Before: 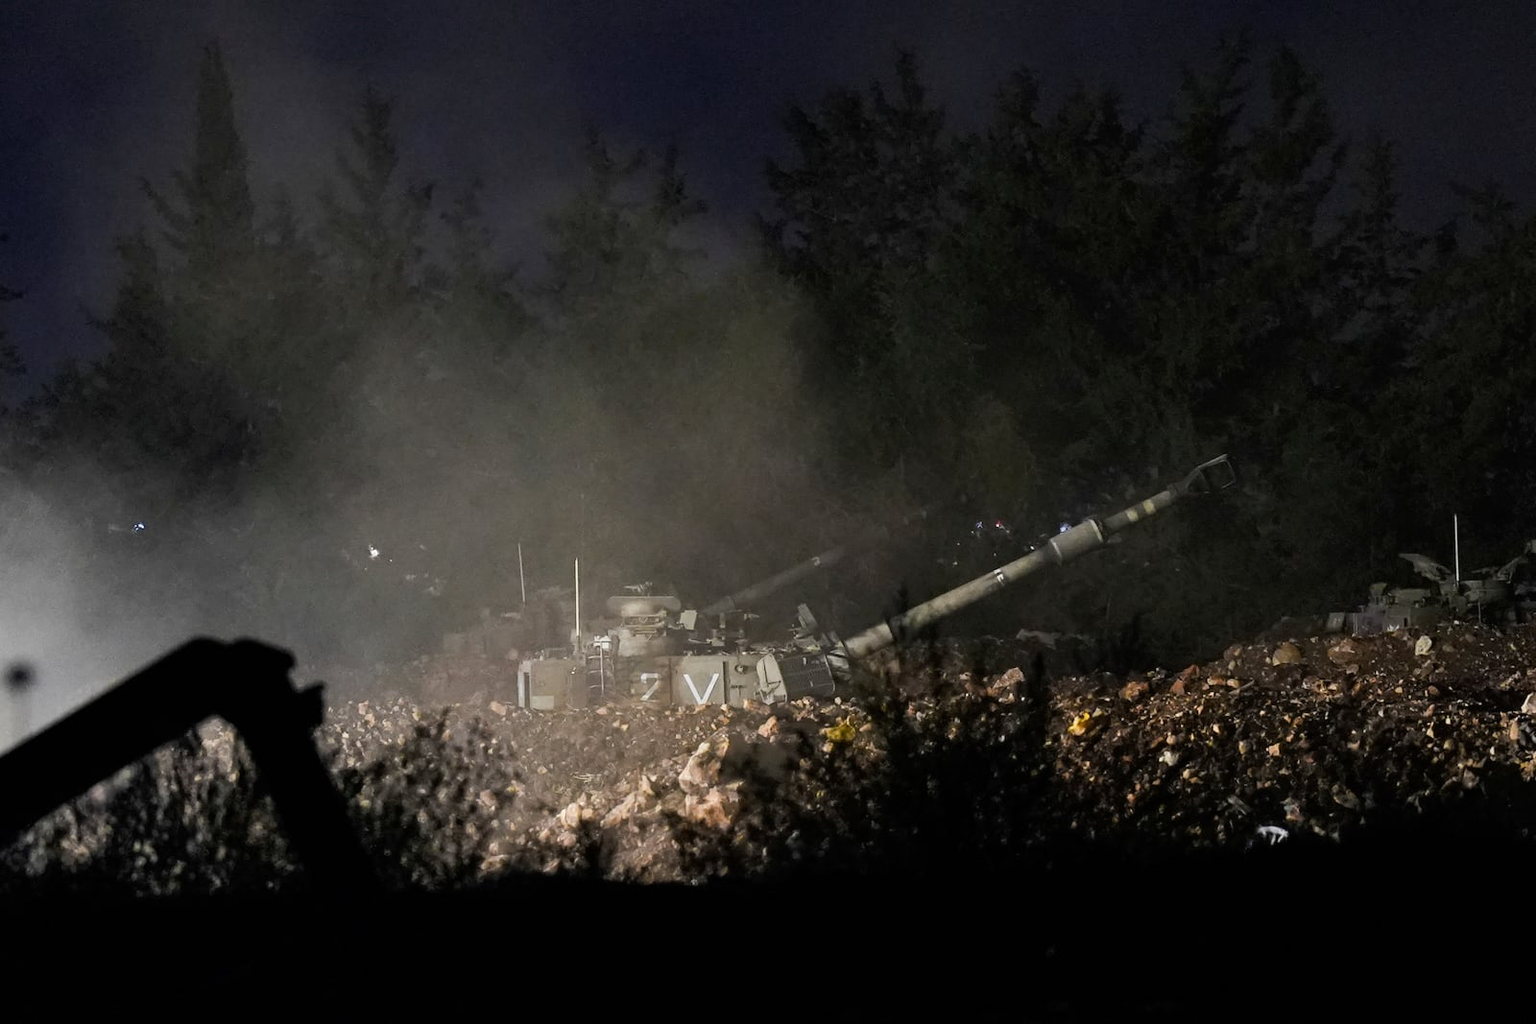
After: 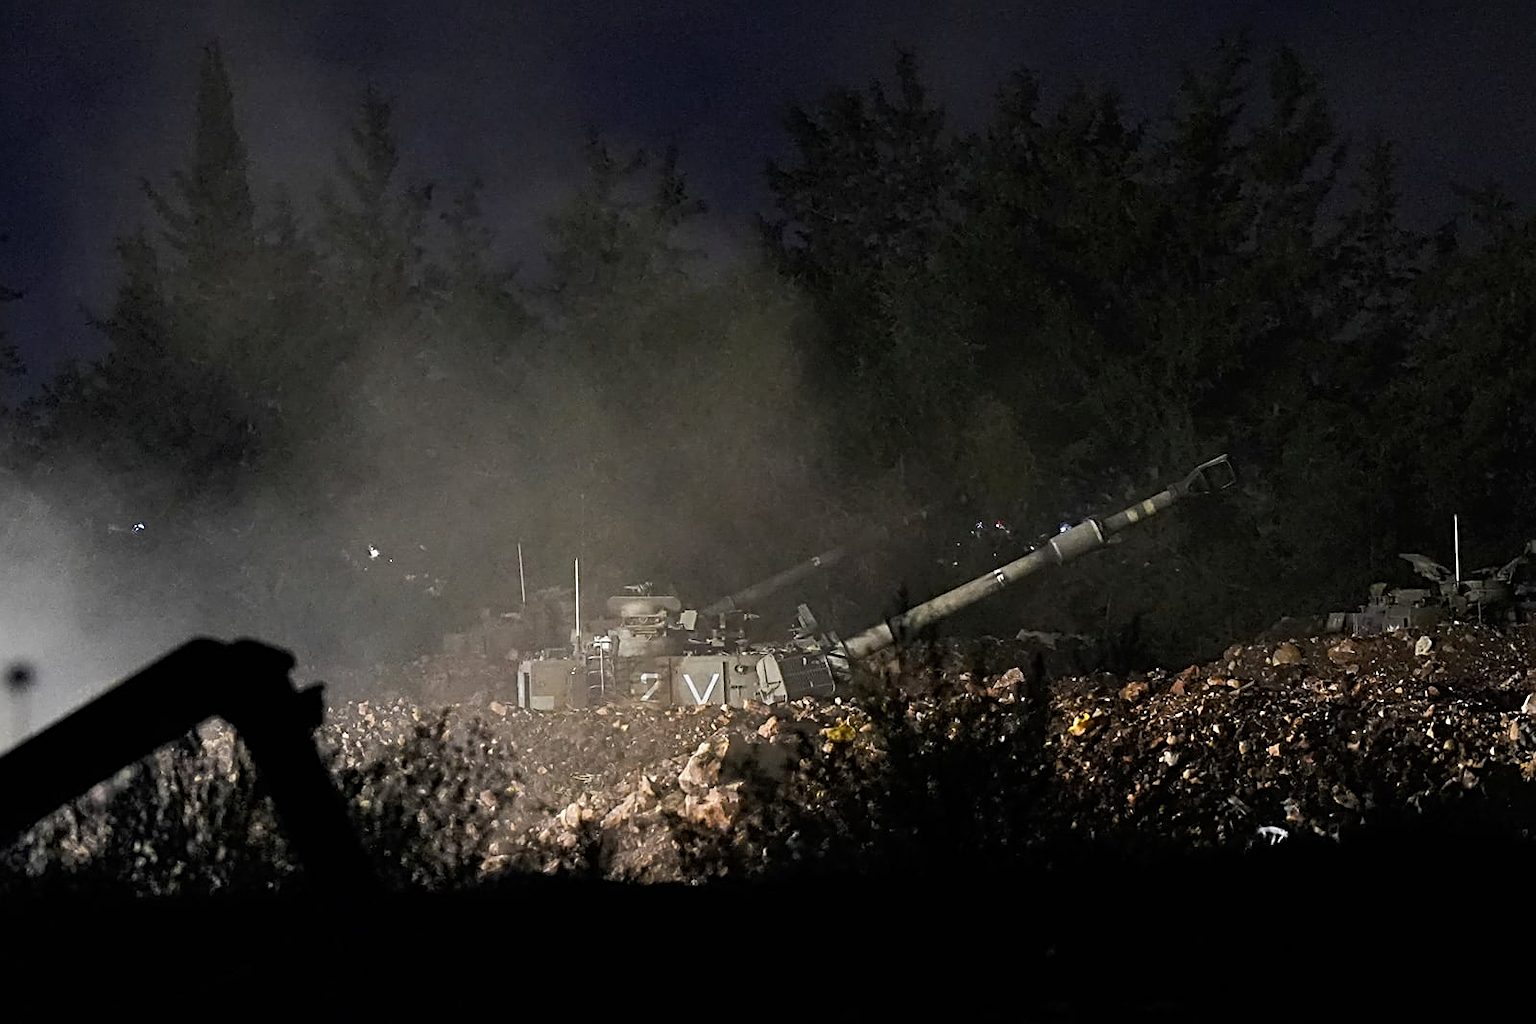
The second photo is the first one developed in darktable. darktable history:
sharpen: radius 2.554, amount 0.637
